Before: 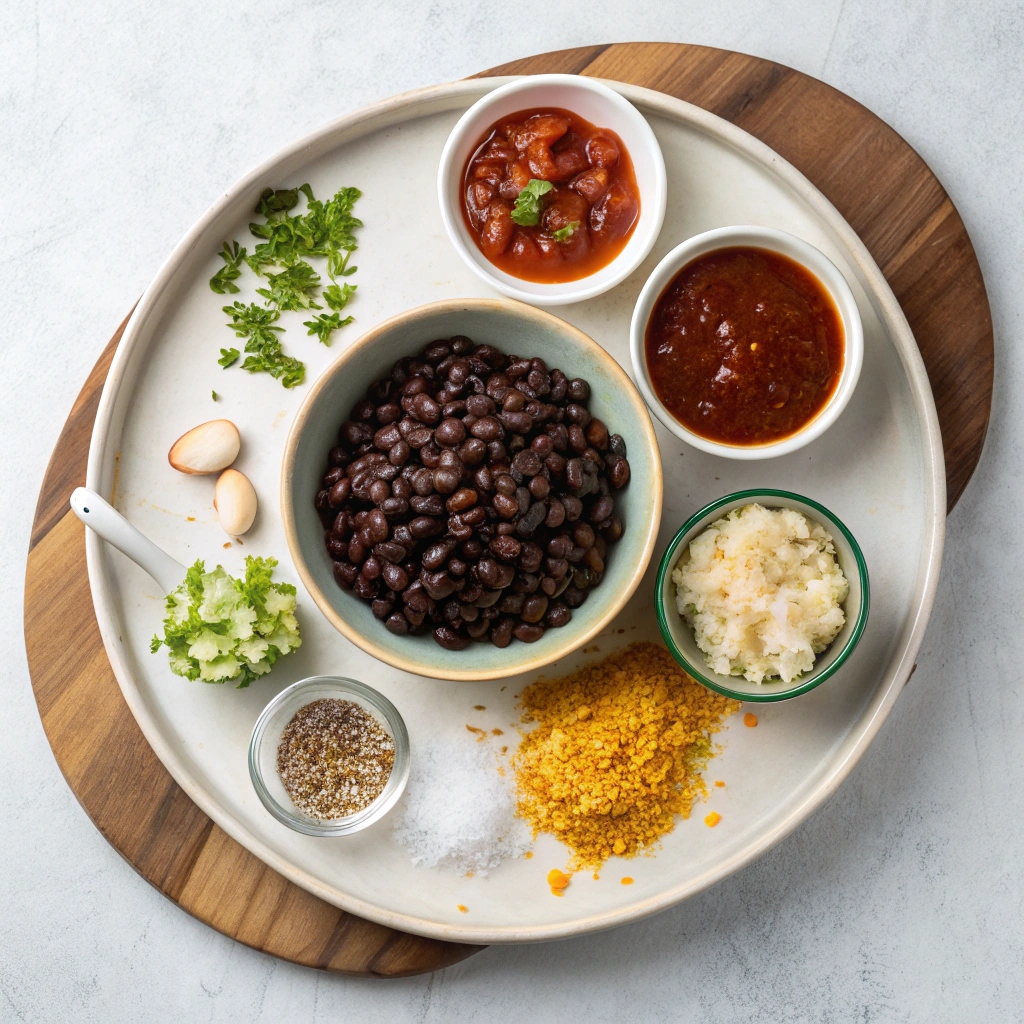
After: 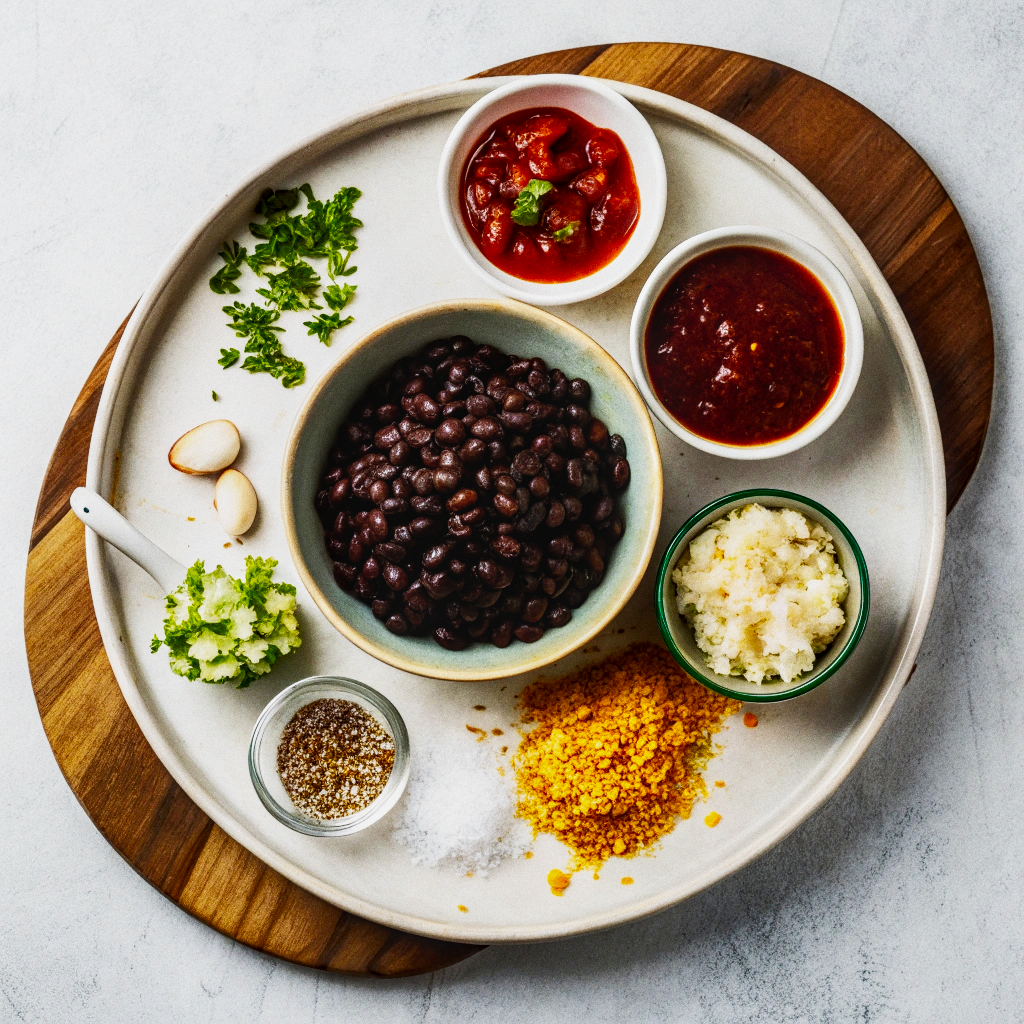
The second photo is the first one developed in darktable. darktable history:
local contrast: on, module defaults
shadows and highlights: radius 337.17, shadows 29.01, soften with gaussian
grain: coarseness 0.09 ISO
sigmoid: contrast 1.93, skew 0.29, preserve hue 0%
